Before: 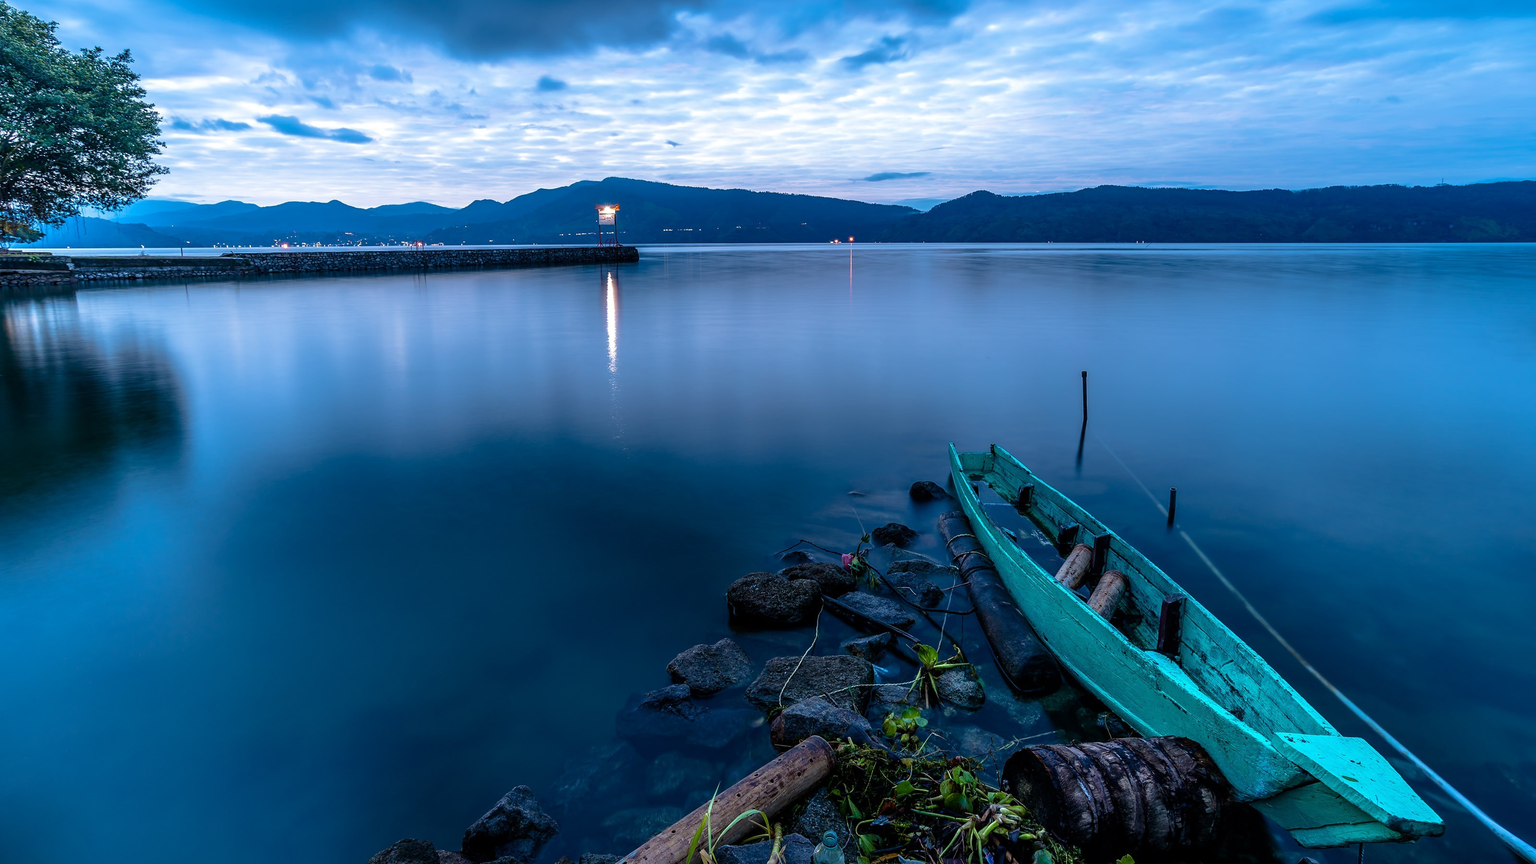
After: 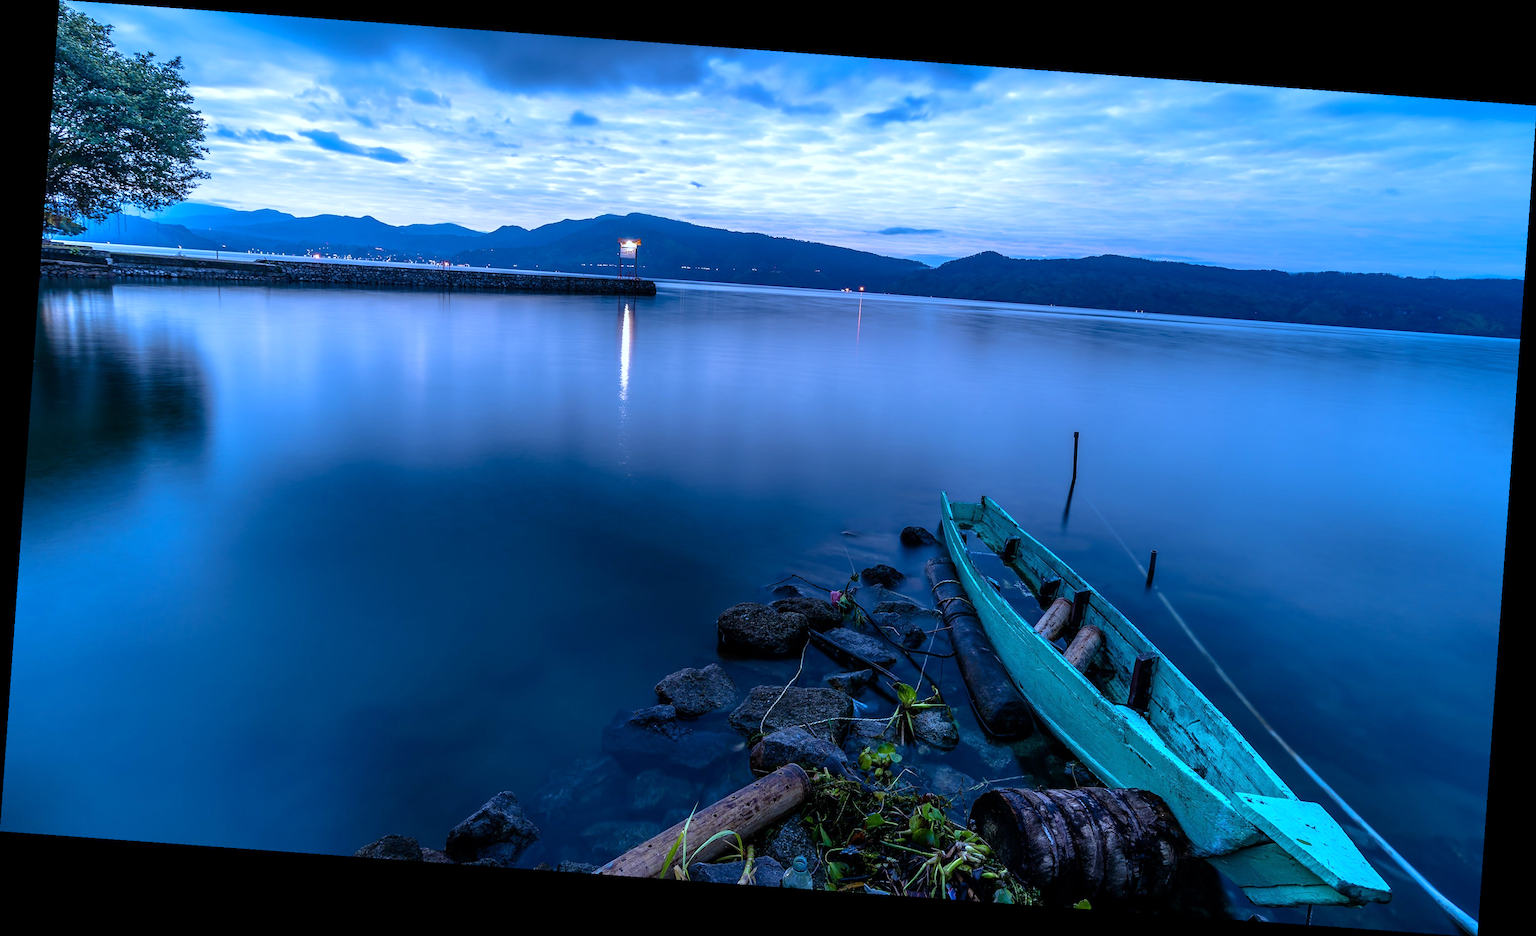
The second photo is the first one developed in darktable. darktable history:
white balance: red 0.948, green 1.02, blue 1.176
rotate and perspective: rotation 4.1°, automatic cropping off
